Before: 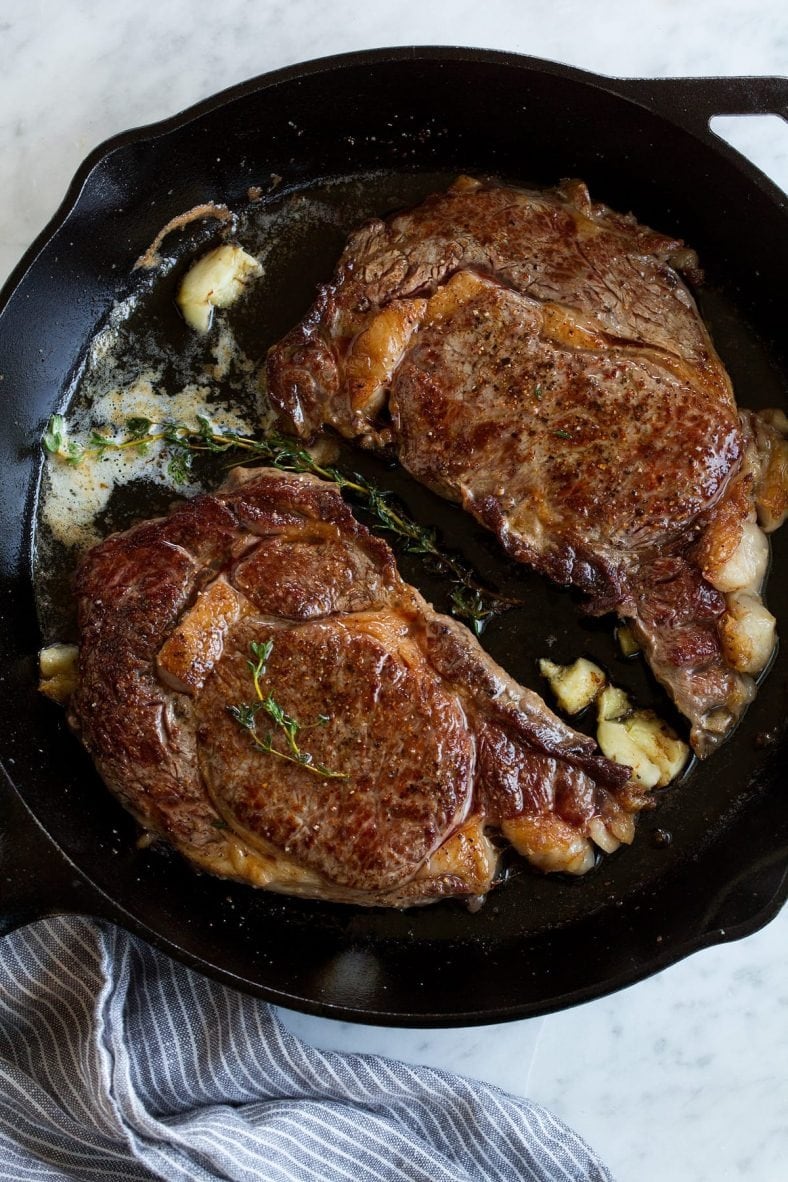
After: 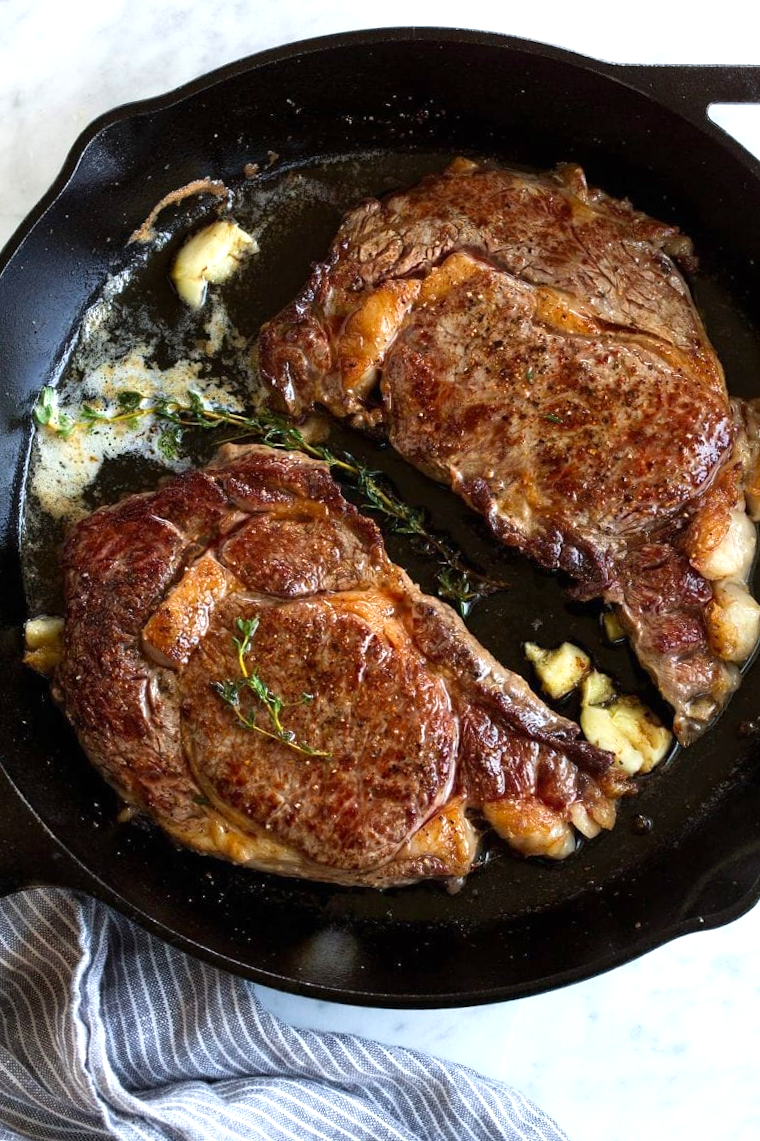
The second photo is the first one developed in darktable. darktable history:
crop and rotate: angle -1.37°
exposure: black level correction 0, exposure 0.589 EV, compensate highlight preservation false
contrast brightness saturation: contrast 0.044, saturation 0.07
